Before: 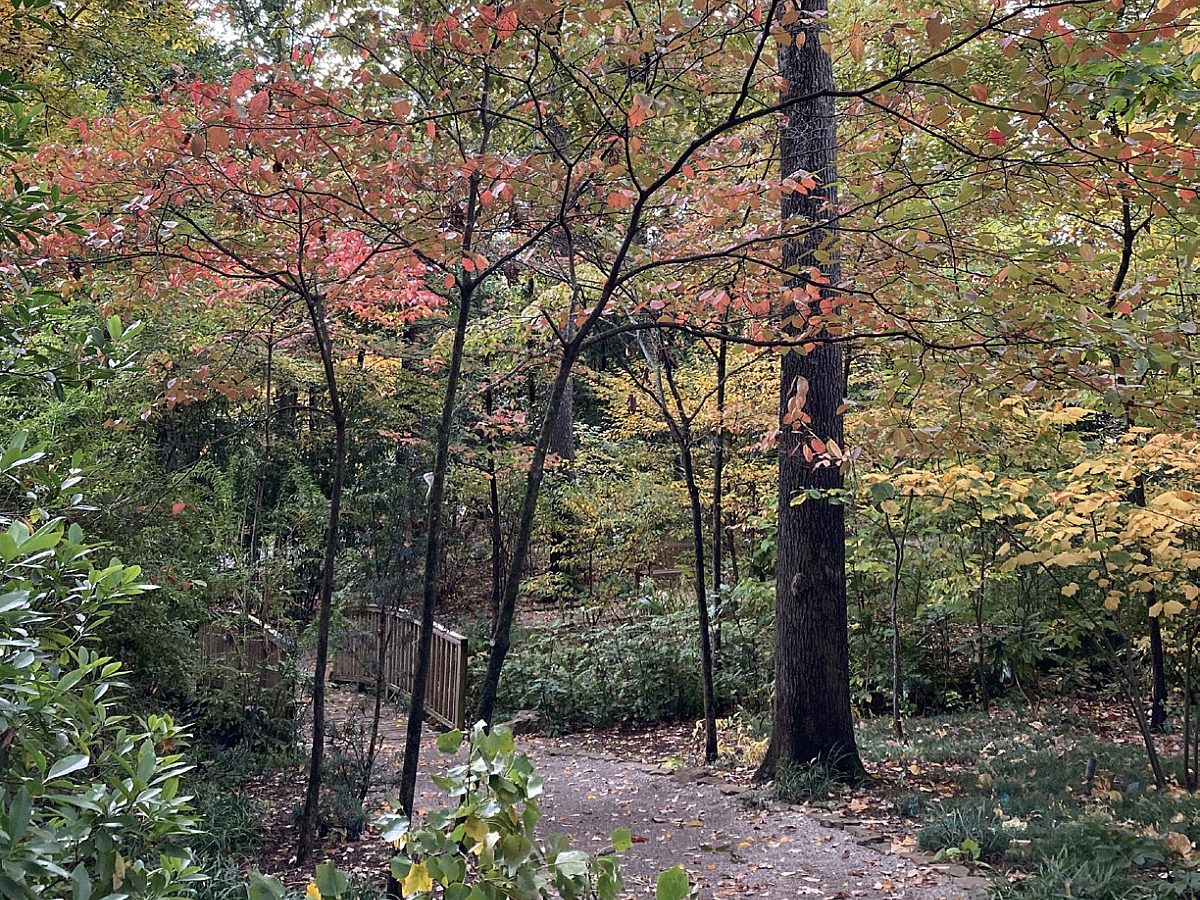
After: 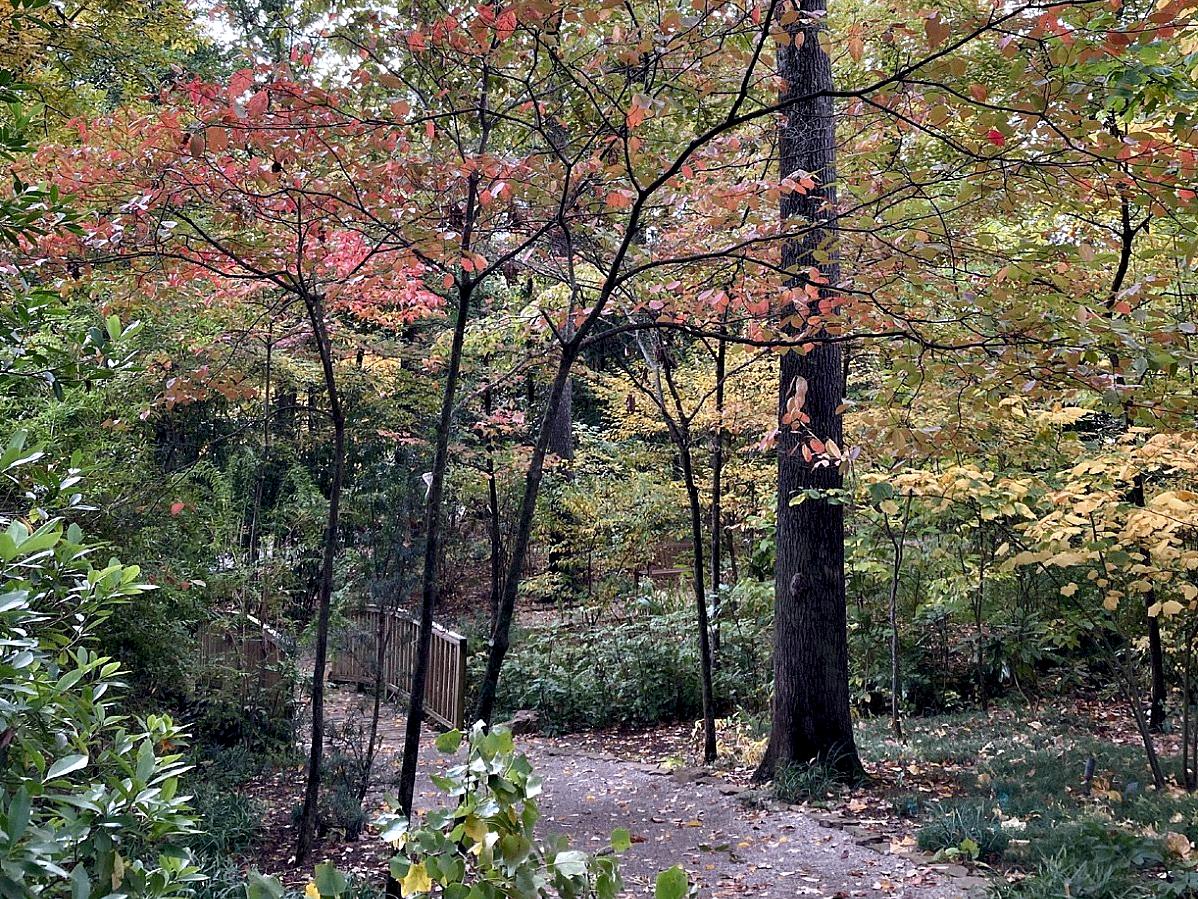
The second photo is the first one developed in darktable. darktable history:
crop and rotate: left 0.126%
color balance rgb: perceptual saturation grading › global saturation 20%, perceptual saturation grading › highlights -25%, perceptual saturation grading › shadows 25%
contrast equalizer: y [[0.514, 0.573, 0.581, 0.508, 0.5, 0.5], [0.5 ×6], [0.5 ×6], [0 ×6], [0 ×6]], mix 0.79
white balance: red 0.984, blue 1.059
